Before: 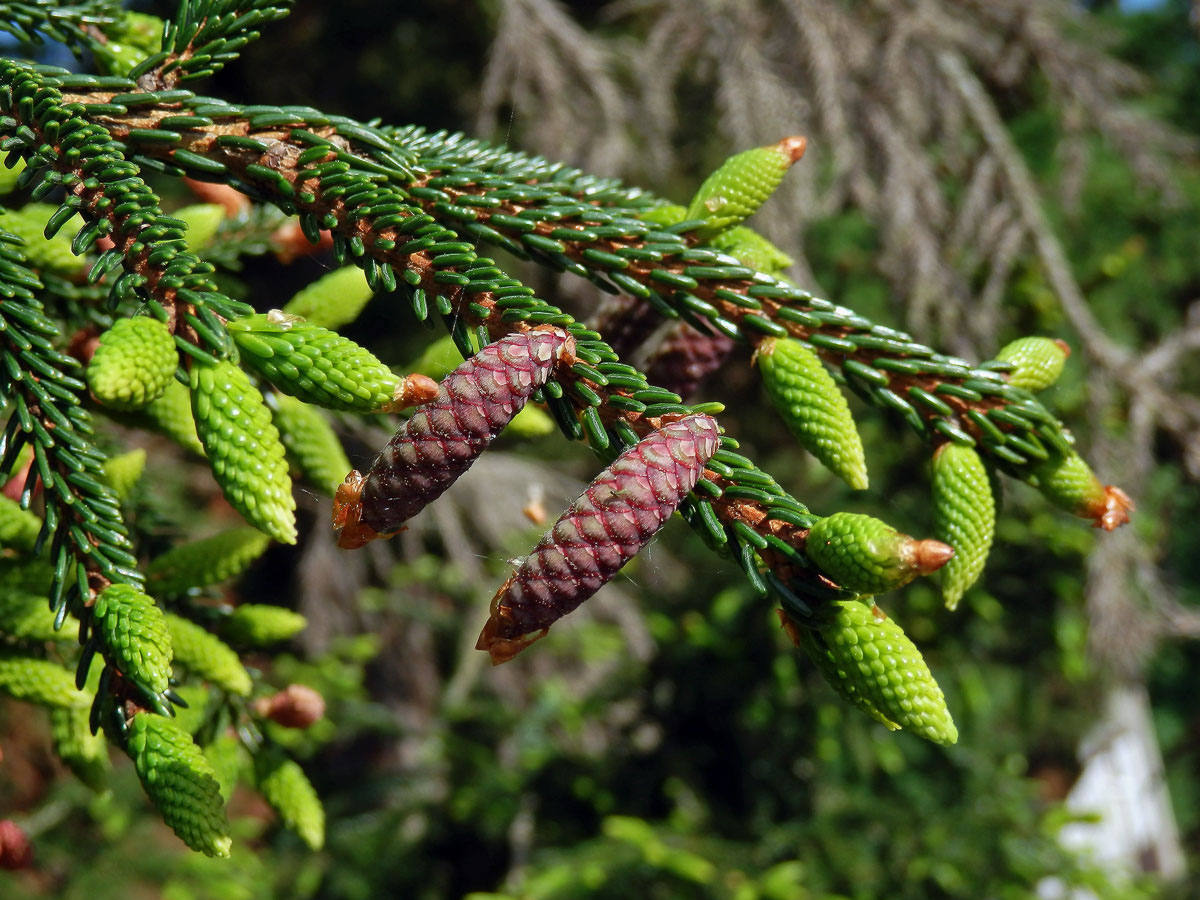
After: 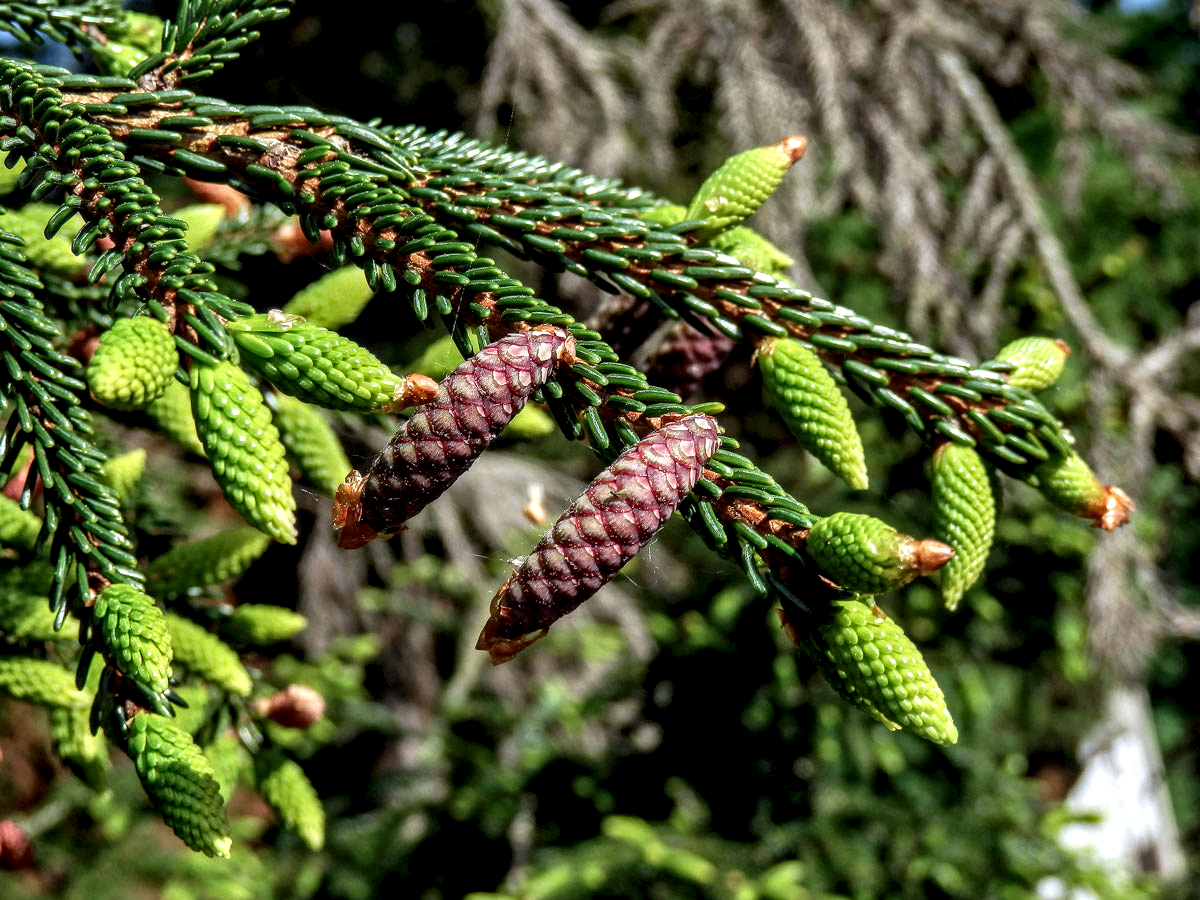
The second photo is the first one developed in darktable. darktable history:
local contrast: highlights 19%, detail 188%
